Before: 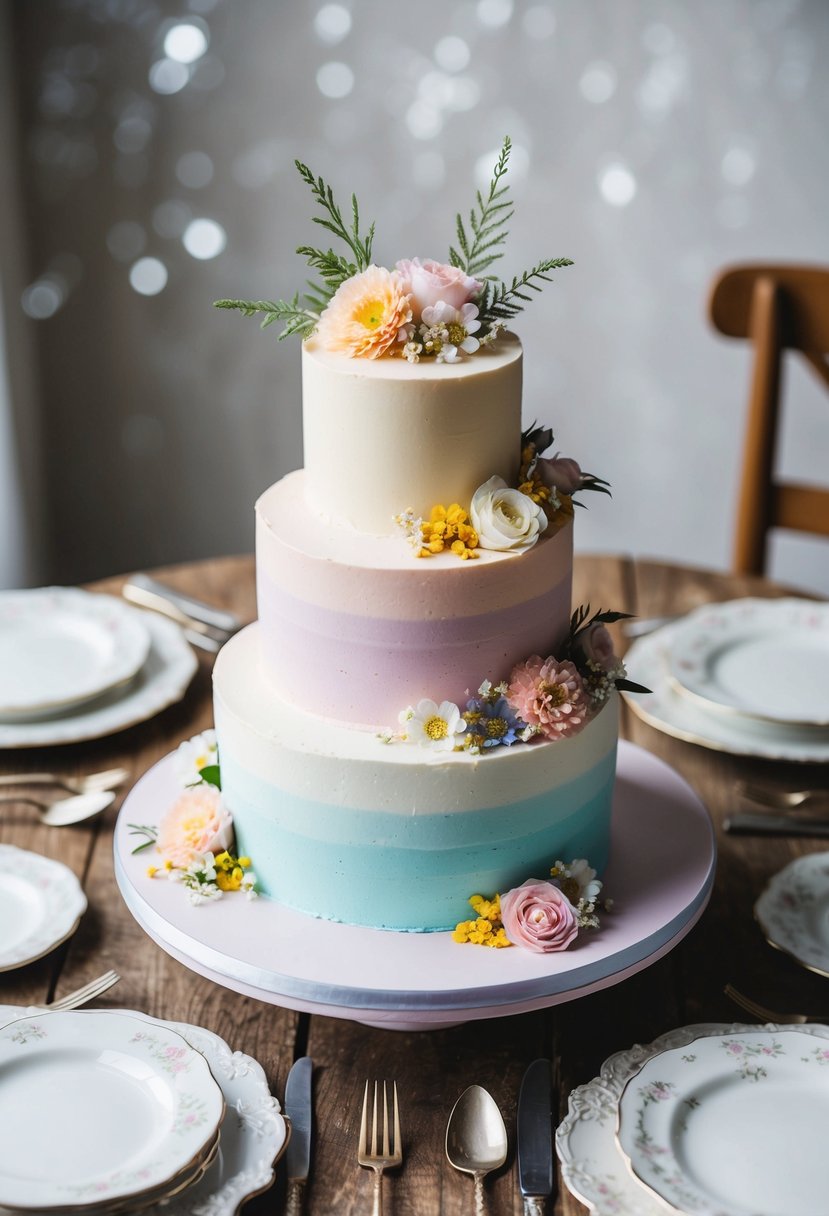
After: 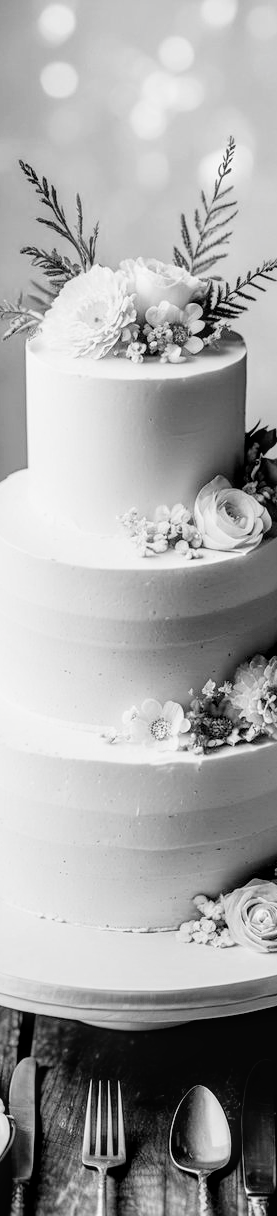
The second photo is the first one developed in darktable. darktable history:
filmic rgb: black relative exposure -5.11 EV, white relative exposure 3.49 EV, hardness 3.19, contrast 1.2, highlights saturation mix -49.77%, color science v4 (2020)
color balance rgb: perceptual saturation grading › global saturation 40.54%, global vibrance 20%
exposure: compensate highlight preservation false
crop: left 33.332%, right 33.237%
sharpen: amount 0.207
local contrast: on, module defaults
tone equalizer: -8 EV -0.421 EV, -7 EV -0.404 EV, -6 EV -0.299 EV, -5 EV -0.239 EV, -3 EV 0.237 EV, -2 EV 0.354 EV, -1 EV 0.39 EV, +0 EV 0.411 EV
